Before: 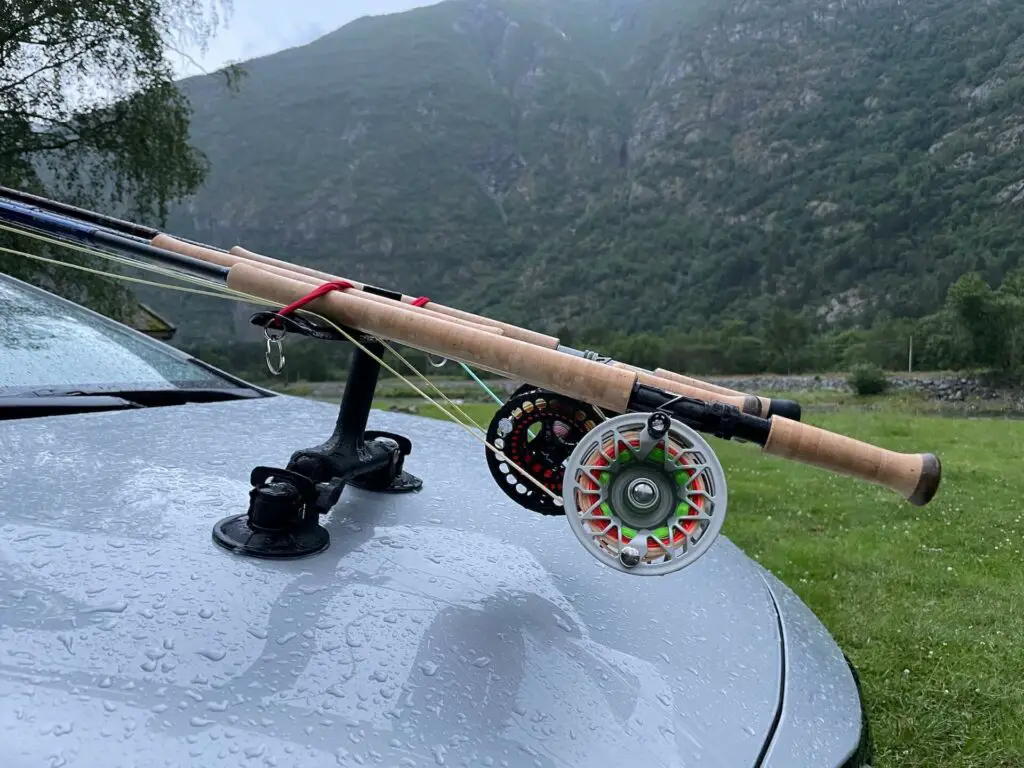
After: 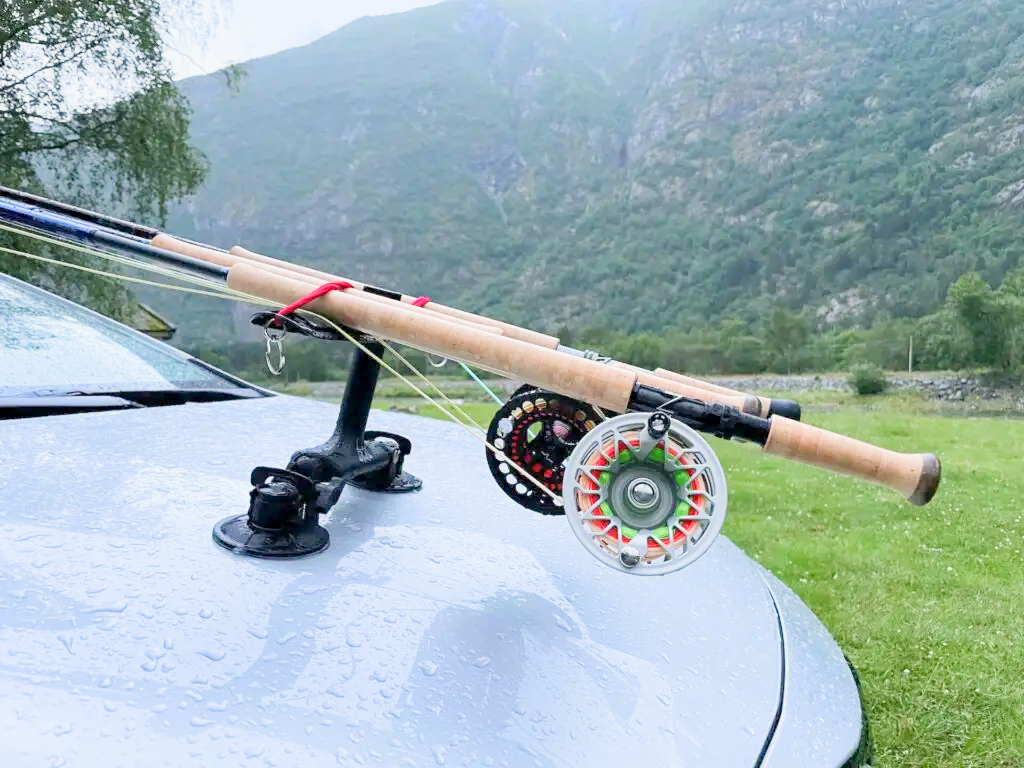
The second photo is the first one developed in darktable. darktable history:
contrast equalizer: y [[0.5 ×6], [0.5 ×6], [0.5, 0.5, 0.501, 0.545, 0.707, 0.863], [0 ×6], [0 ×6]], mix -0.989
filmic rgb: middle gray luminance 4.28%, black relative exposure -13.15 EV, white relative exposure 5 EV, target black luminance 0%, hardness 5.17, latitude 59.55%, contrast 0.762, highlights saturation mix 3.54%, shadows ↔ highlights balance 25.86%, add noise in highlights 0, preserve chrominance luminance Y, color science v3 (2019), use custom middle-gray values true, contrast in highlights soft
